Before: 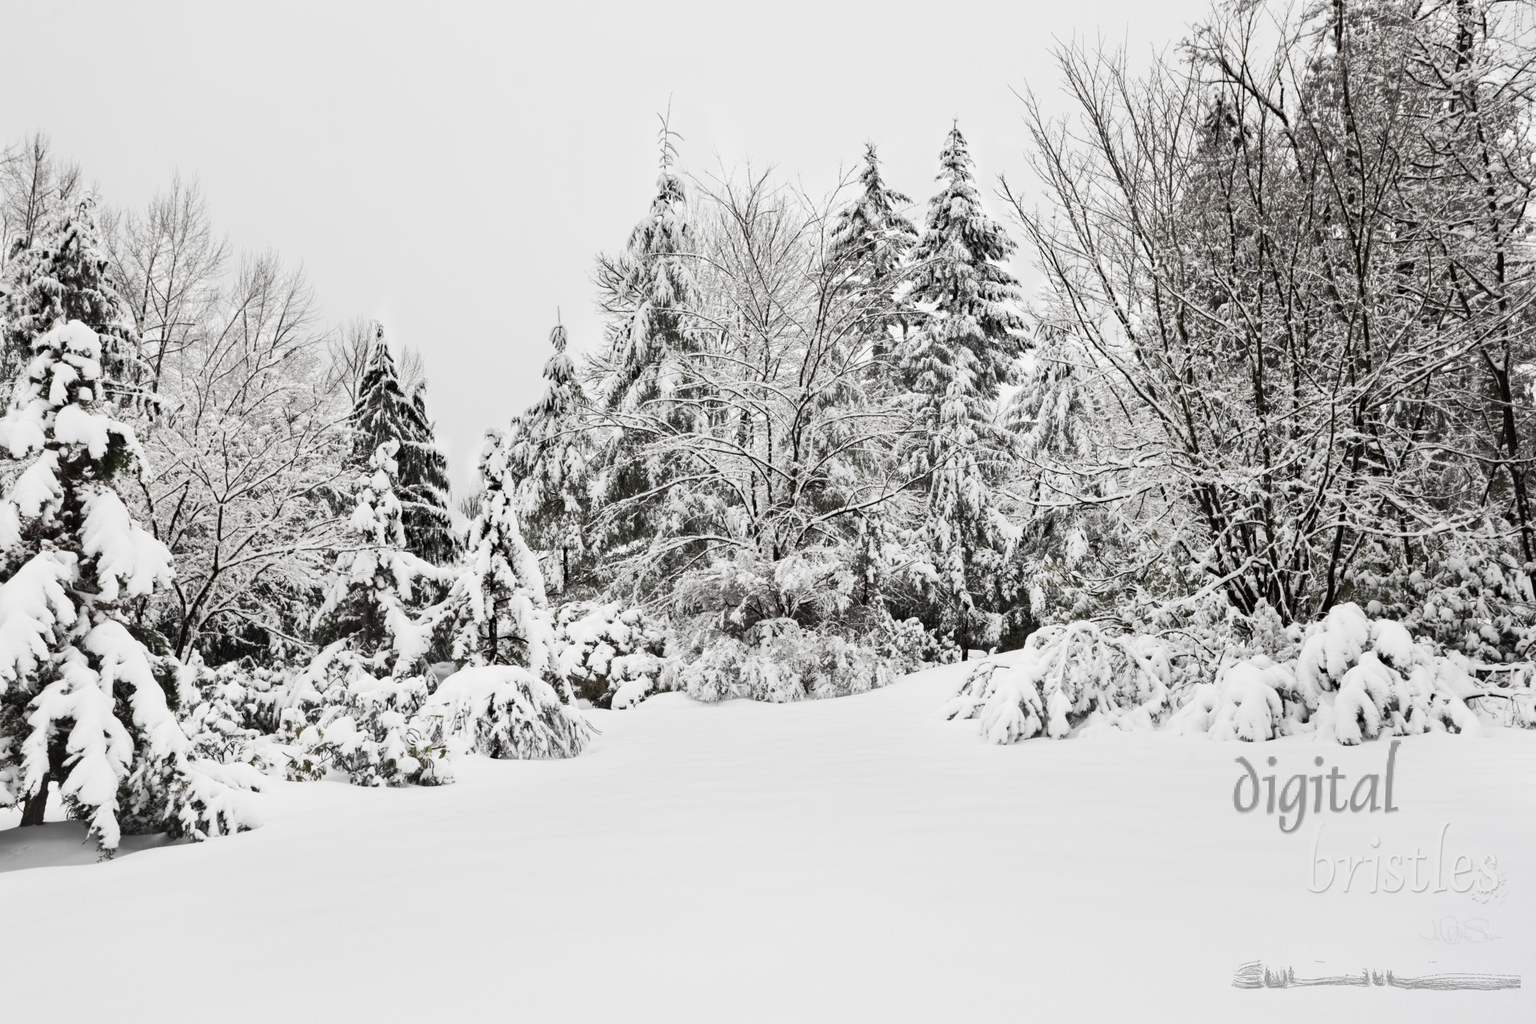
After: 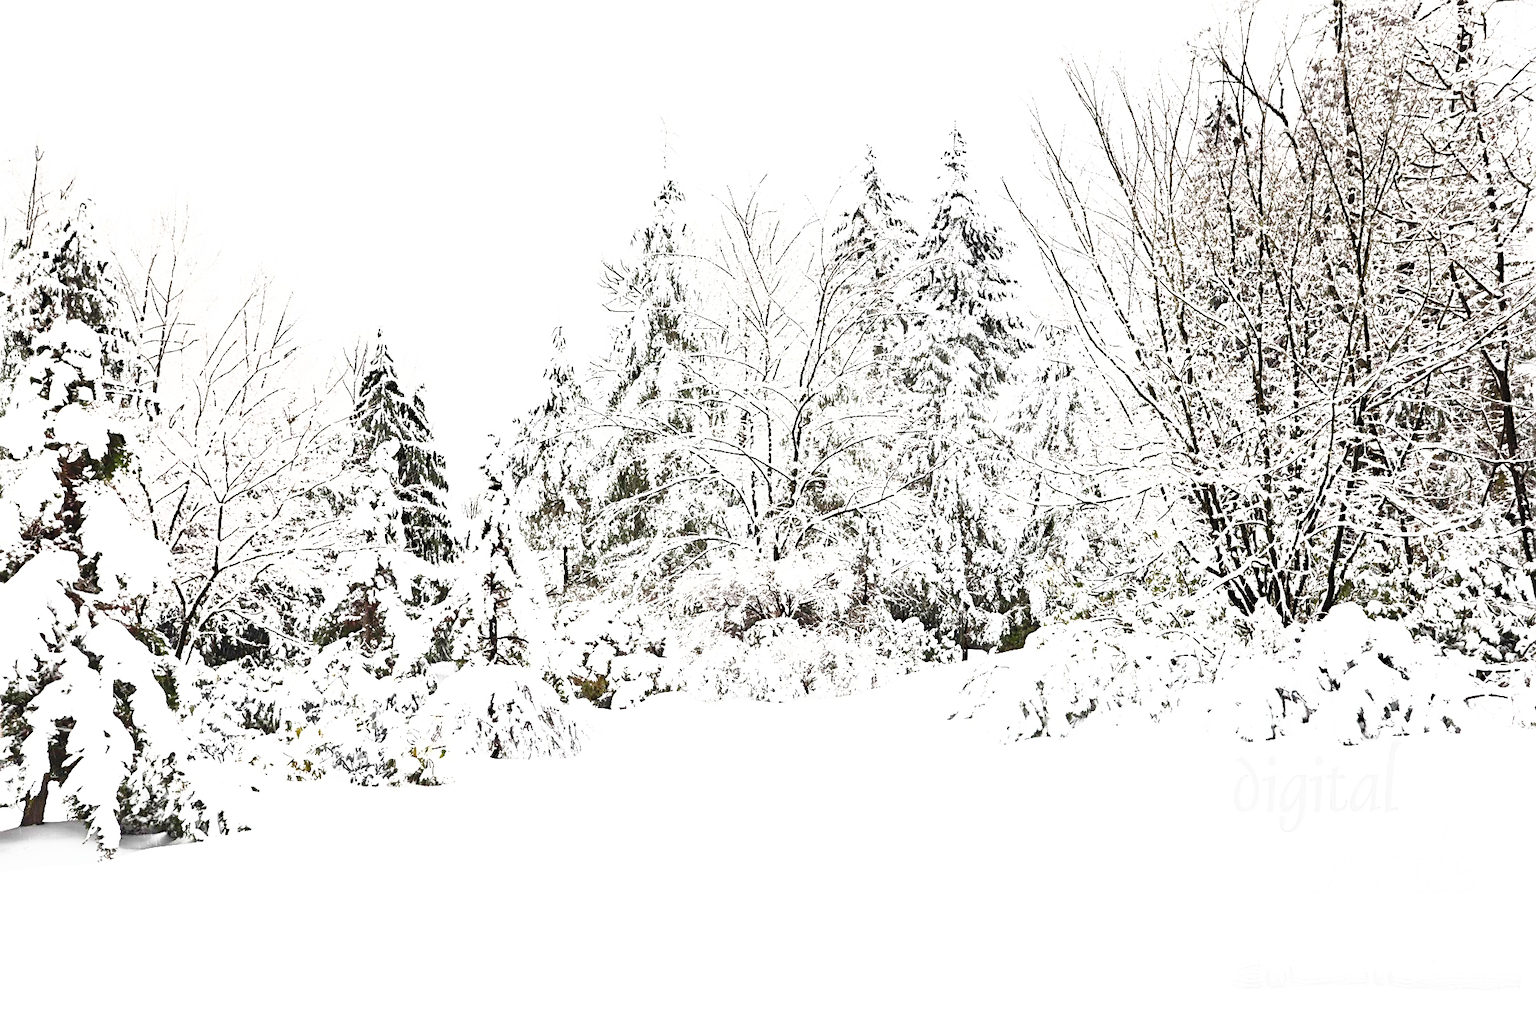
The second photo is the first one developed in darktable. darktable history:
sharpen: on, module defaults
contrast brightness saturation: contrast 0.998, brightness 0.988, saturation 0.984
tone curve: curves: ch0 [(0, 0) (0.003, 0.002) (0.011, 0.008) (0.025, 0.019) (0.044, 0.034) (0.069, 0.053) (0.1, 0.079) (0.136, 0.127) (0.177, 0.191) (0.224, 0.274) (0.277, 0.367) (0.335, 0.465) (0.399, 0.552) (0.468, 0.643) (0.543, 0.737) (0.623, 0.82) (0.709, 0.891) (0.801, 0.928) (0.898, 0.963) (1, 1)], preserve colors none
